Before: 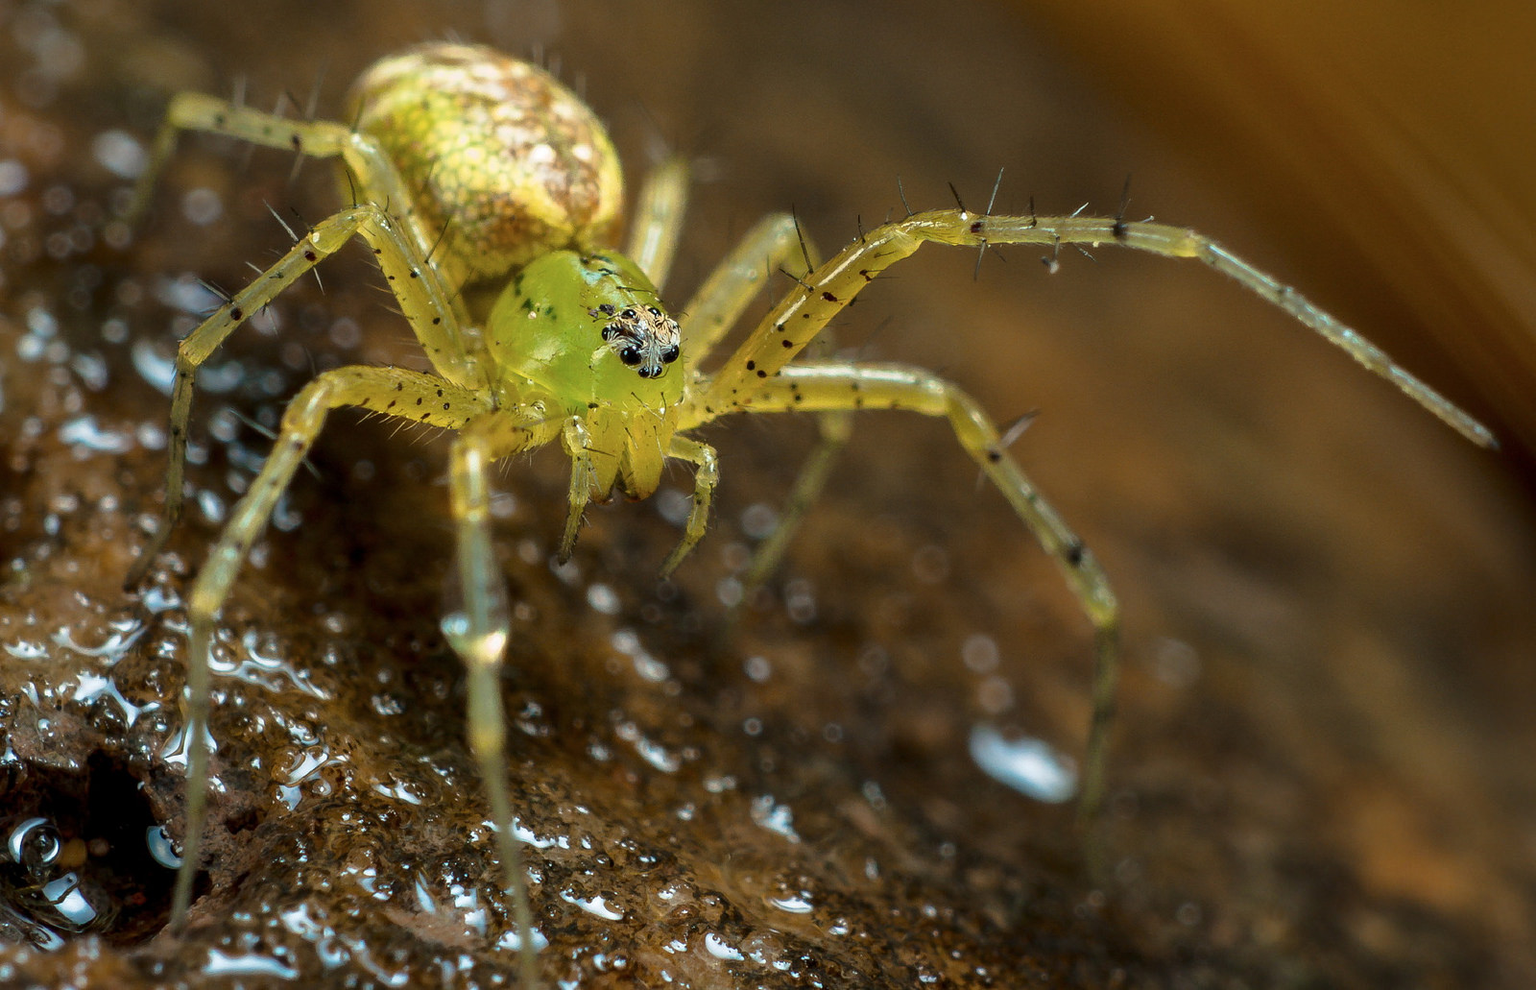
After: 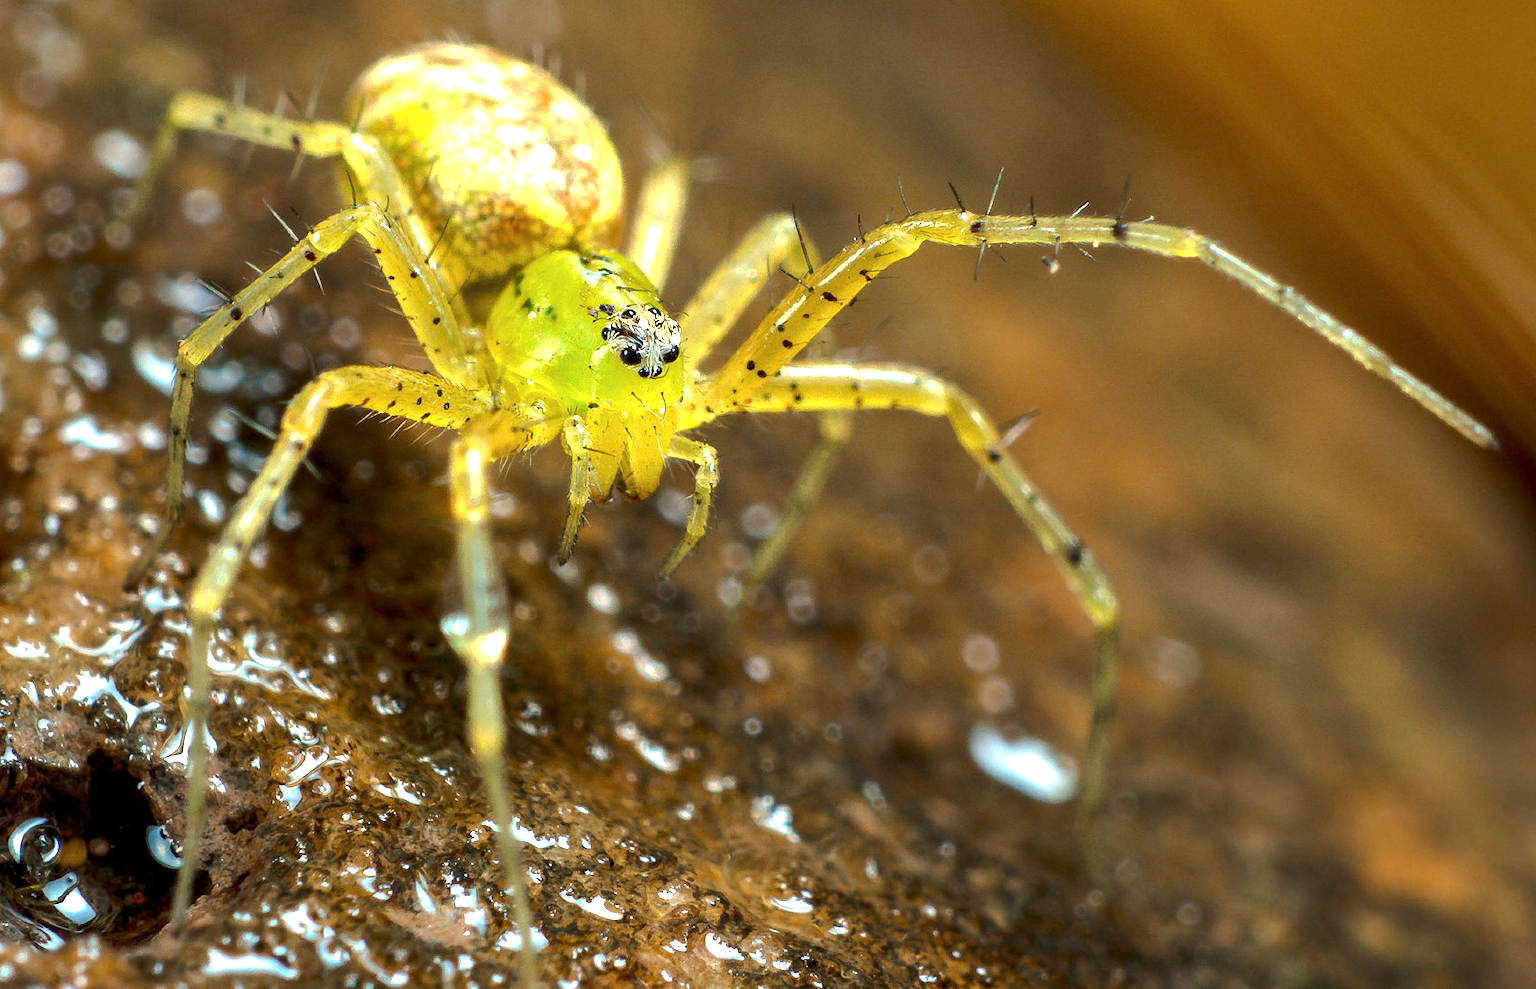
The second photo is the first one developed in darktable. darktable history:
exposure: exposure 1.157 EV, compensate highlight preservation false
color correction: highlights a* 0.708, highlights b* 2.85, saturation 1.06
